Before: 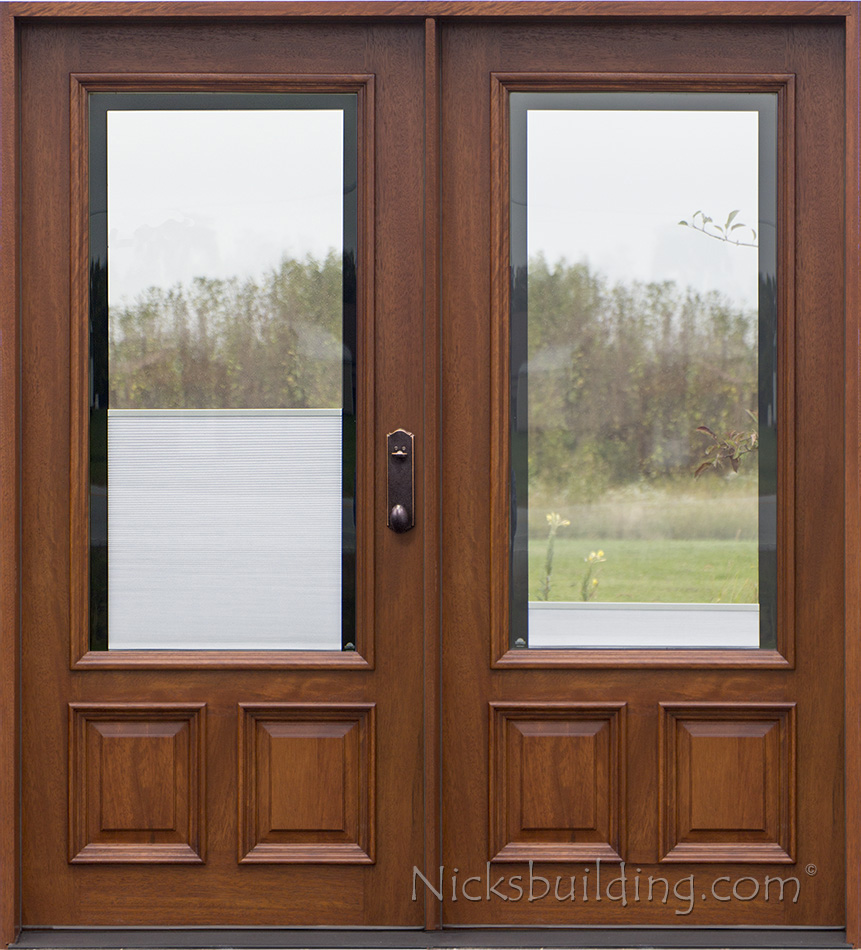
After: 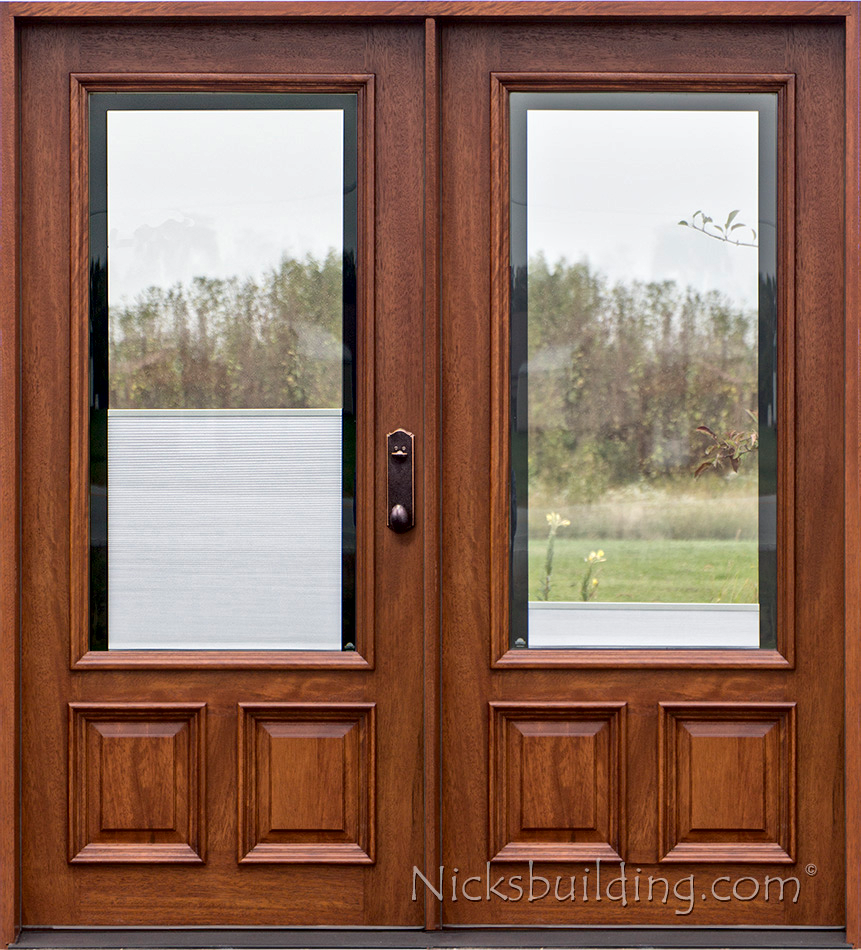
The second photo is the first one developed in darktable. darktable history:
exposure: compensate exposure bias true, compensate highlight preservation false
color balance rgb: saturation formula JzAzBz (2021)
local contrast: mode bilateral grid, contrast 20, coarseness 19, detail 163%, midtone range 0.2
